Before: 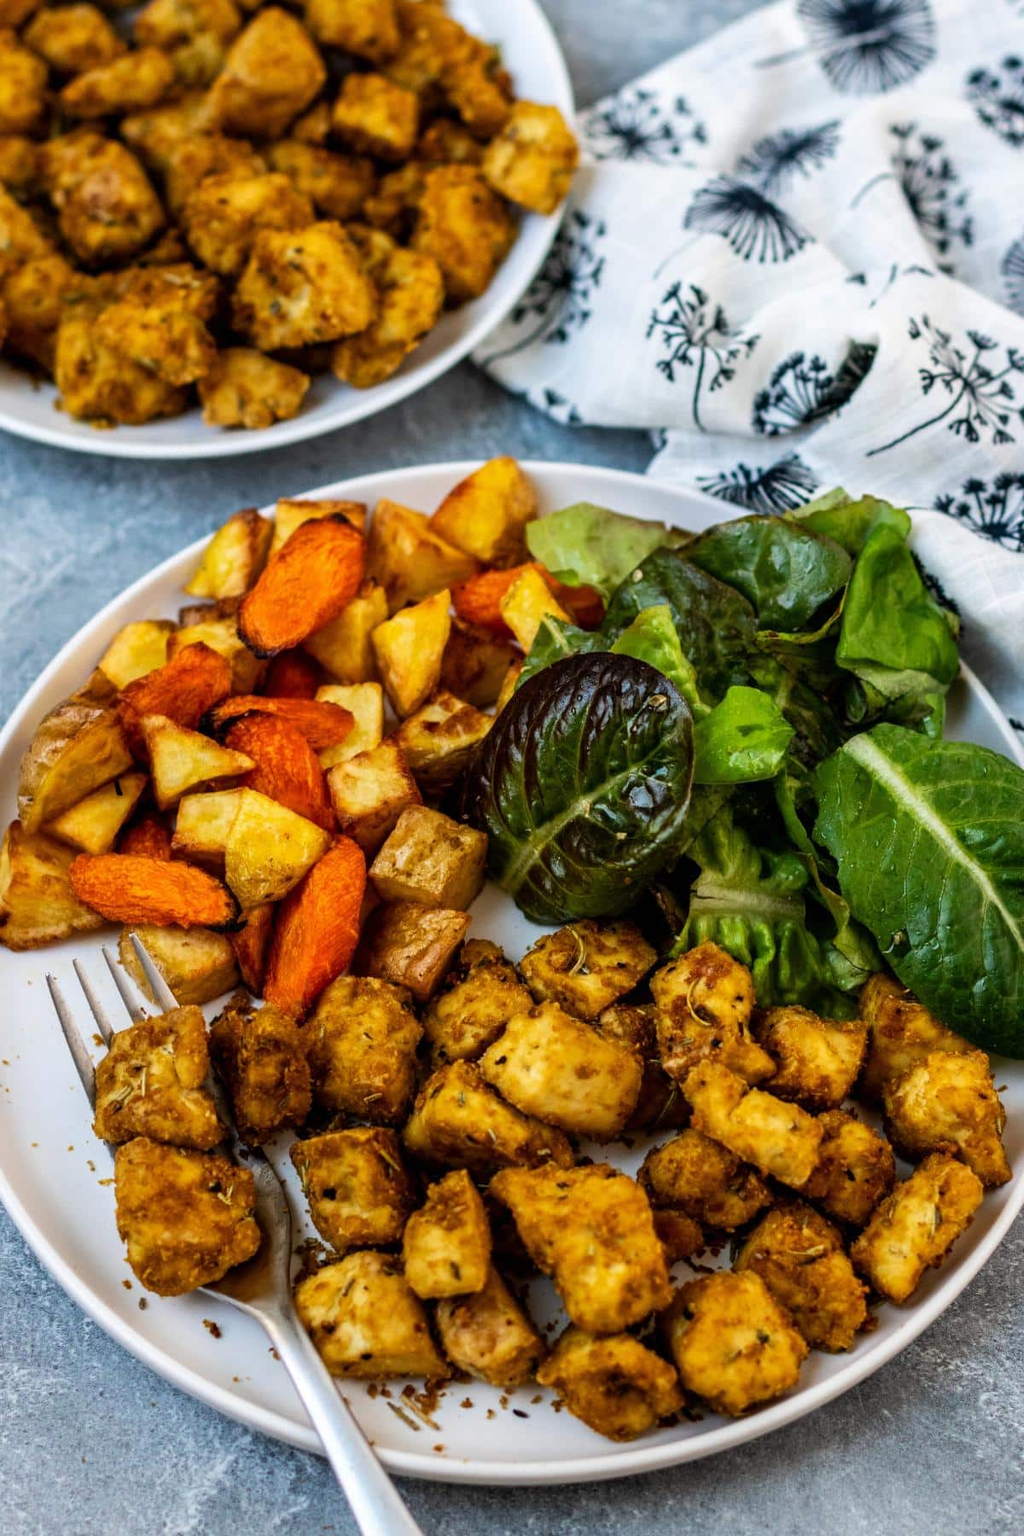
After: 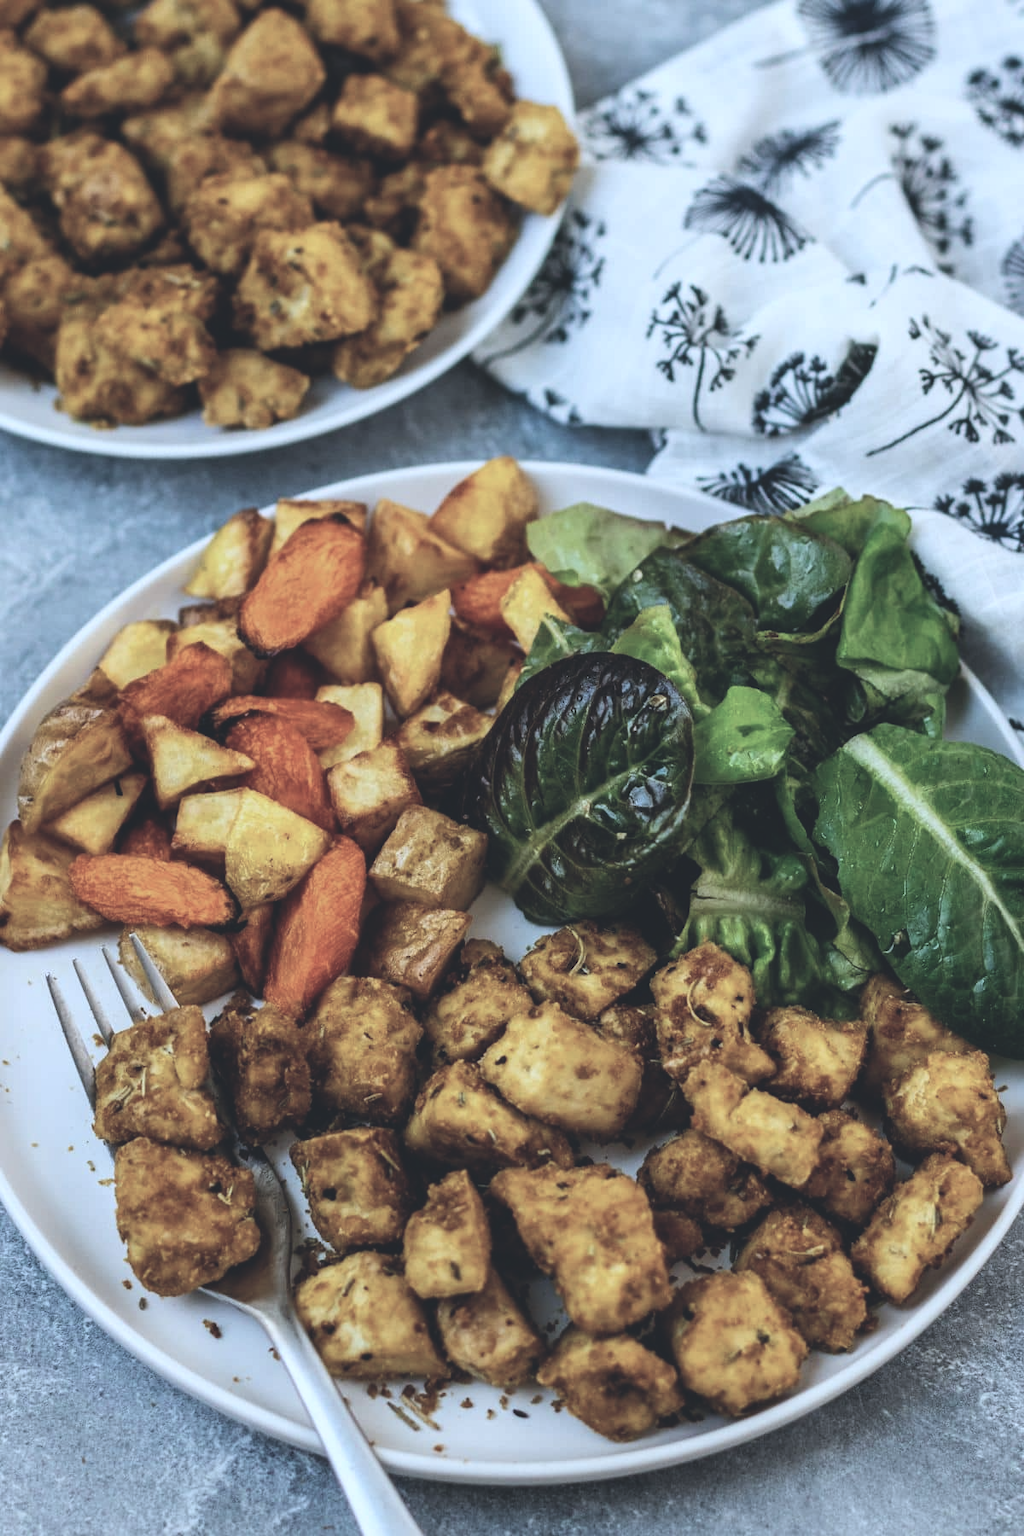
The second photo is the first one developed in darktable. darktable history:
contrast brightness saturation: contrast 0.102, saturation -0.36
exposure: black level correction -0.026, exposure -0.12 EV, compensate exposure bias true, compensate highlight preservation false
color calibration: illuminant as shot in camera, x 0.384, y 0.38, temperature 3992.63 K
